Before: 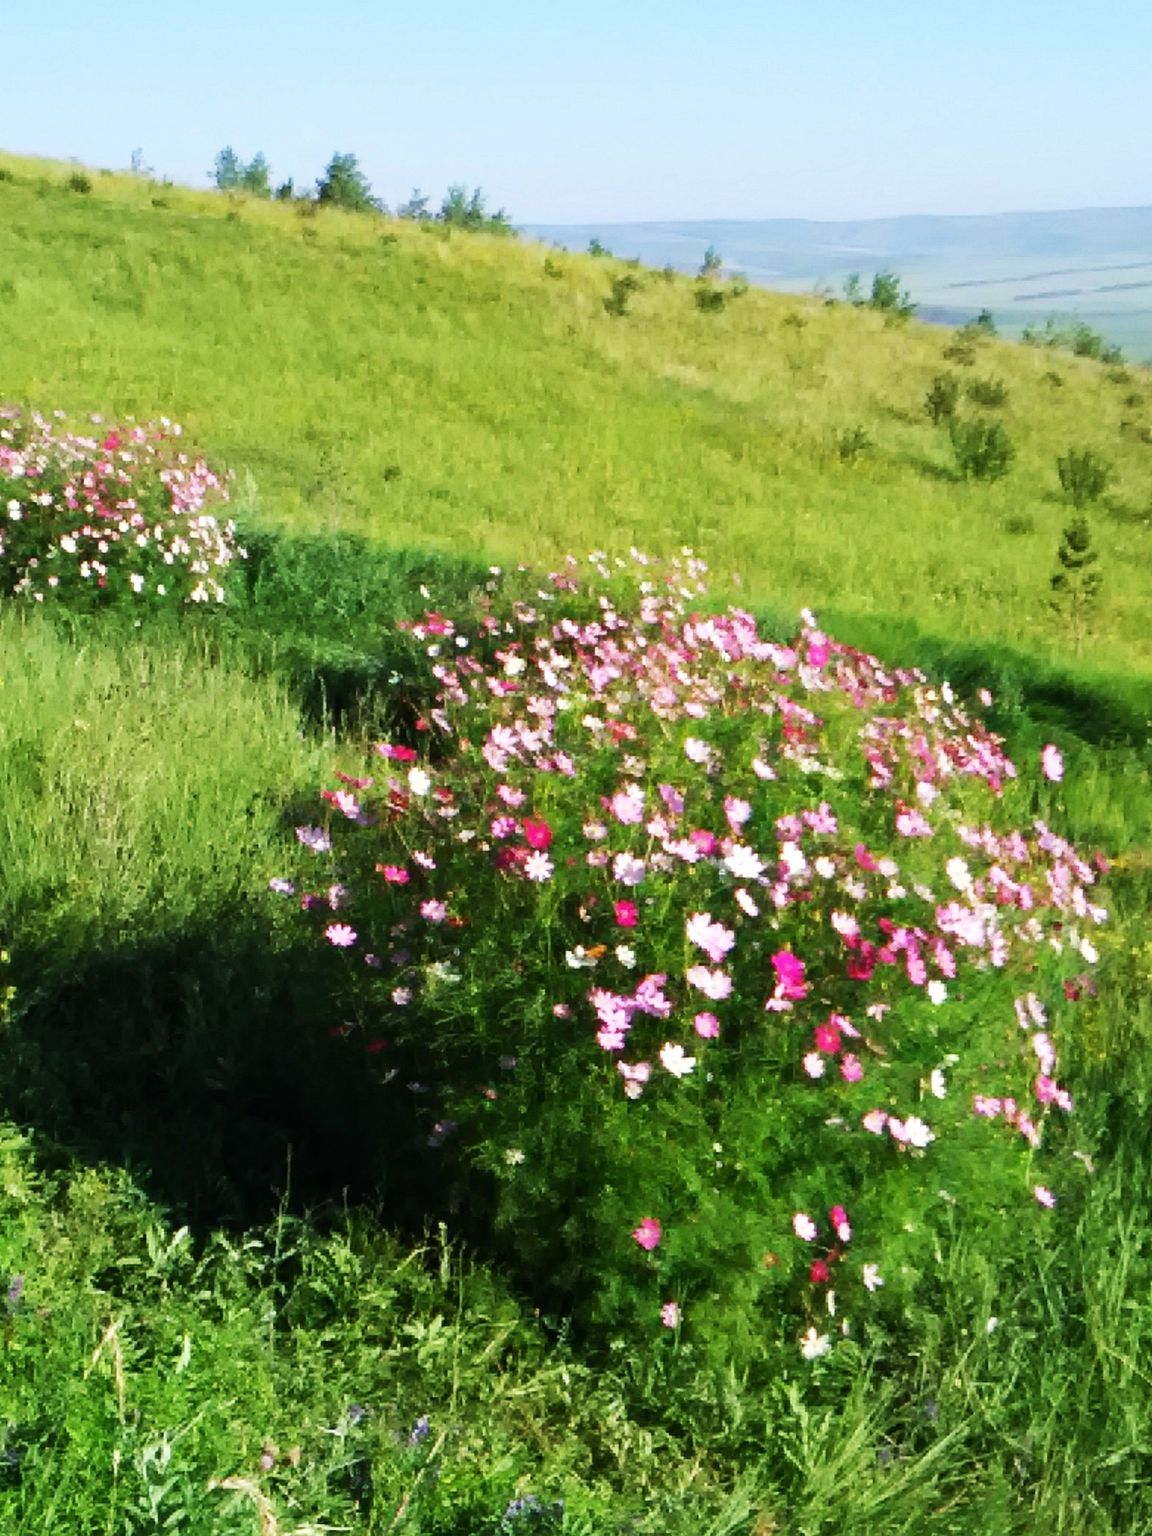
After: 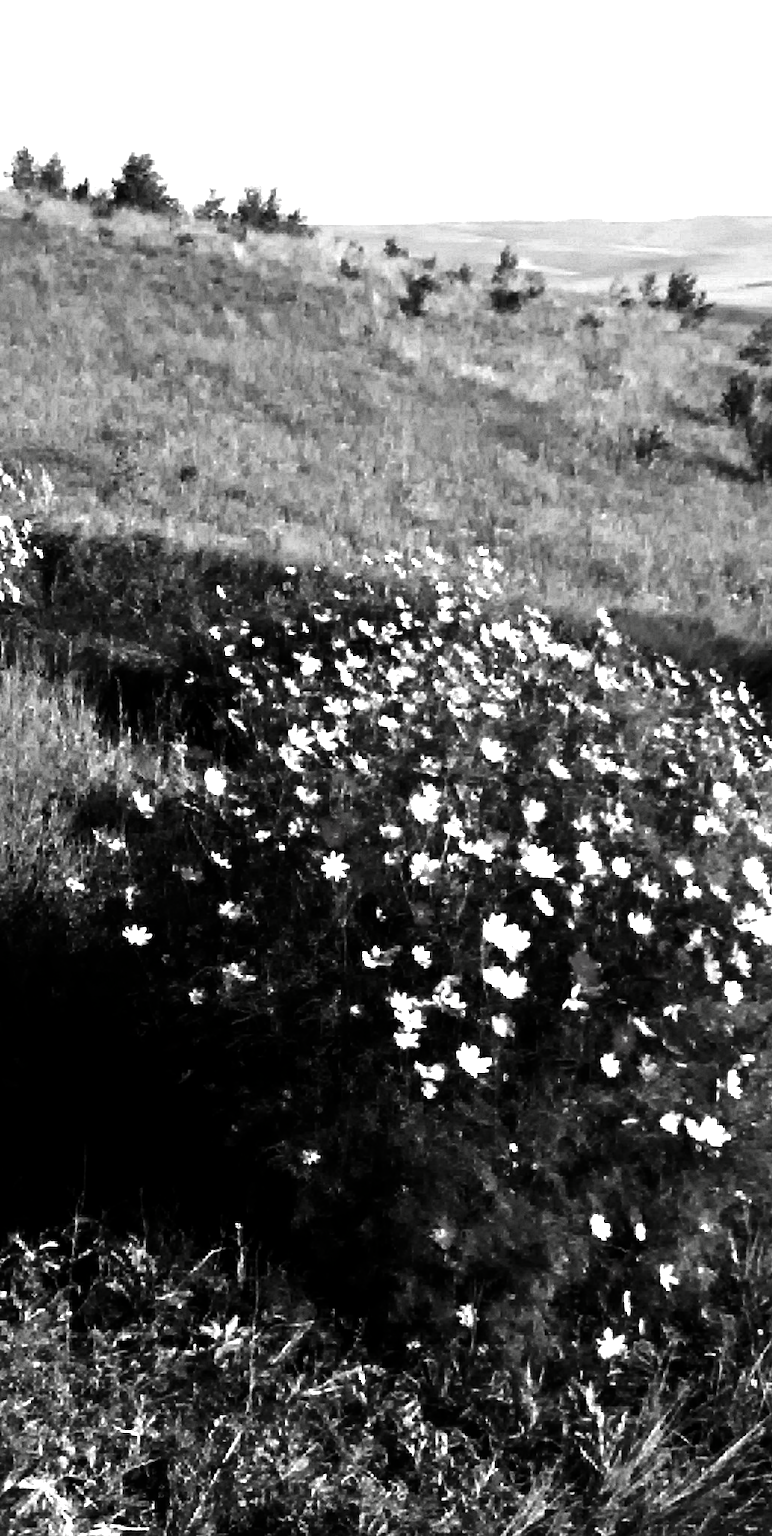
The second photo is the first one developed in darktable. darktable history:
crop and rotate: left 17.708%, right 15.22%
exposure: exposure 0.607 EV, compensate exposure bias true, compensate highlight preservation false
contrast brightness saturation: contrast 0.022, brightness -0.986, saturation -0.993
